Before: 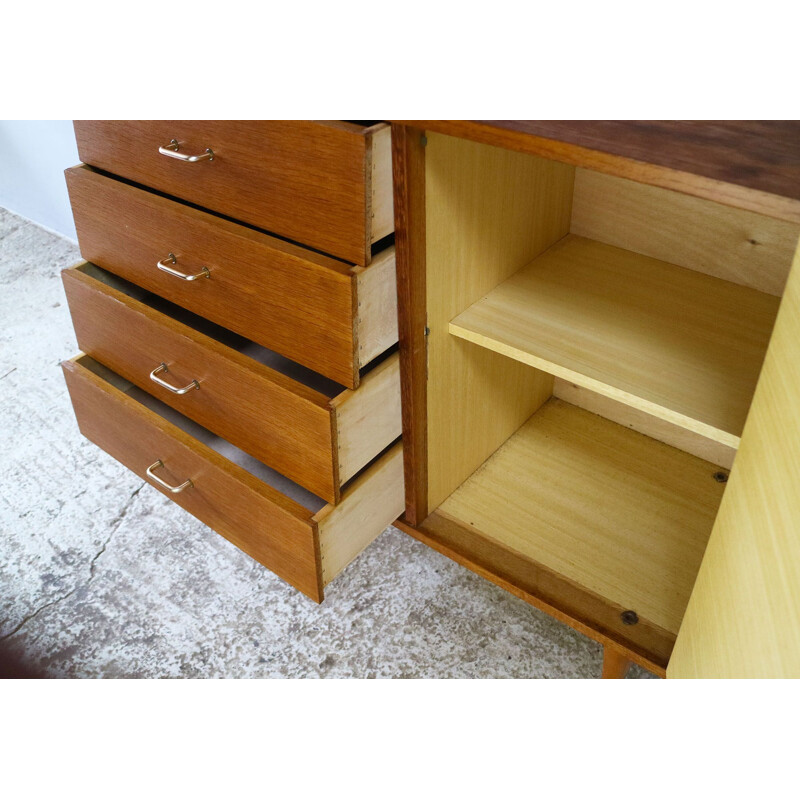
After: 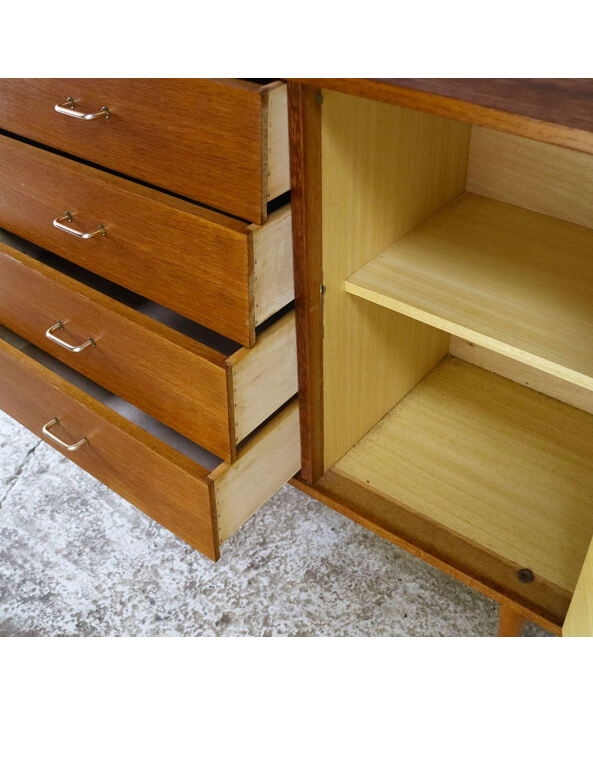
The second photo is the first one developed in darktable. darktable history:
crop and rotate: left 13.15%, top 5.251%, right 12.609%
local contrast: mode bilateral grid, contrast 15, coarseness 36, detail 105%, midtone range 0.2
